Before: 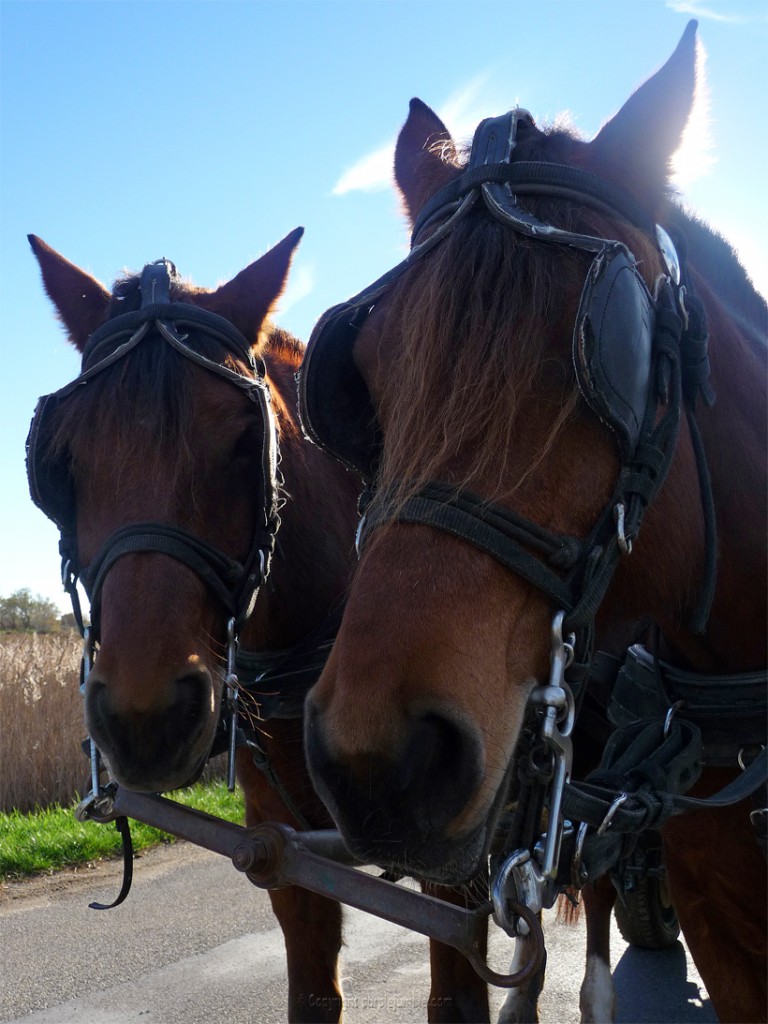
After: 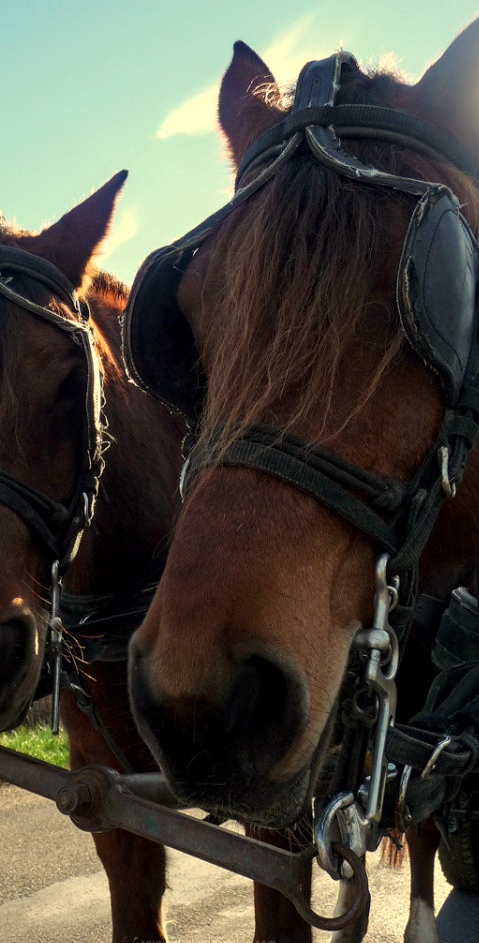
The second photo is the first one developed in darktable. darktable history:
white balance: red 1.08, blue 0.791
crop and rotate: left 22.918%, top 5.629%, right 14.711%, bottom 2.247%
local contrast: highlights 83%, shadows 81%
